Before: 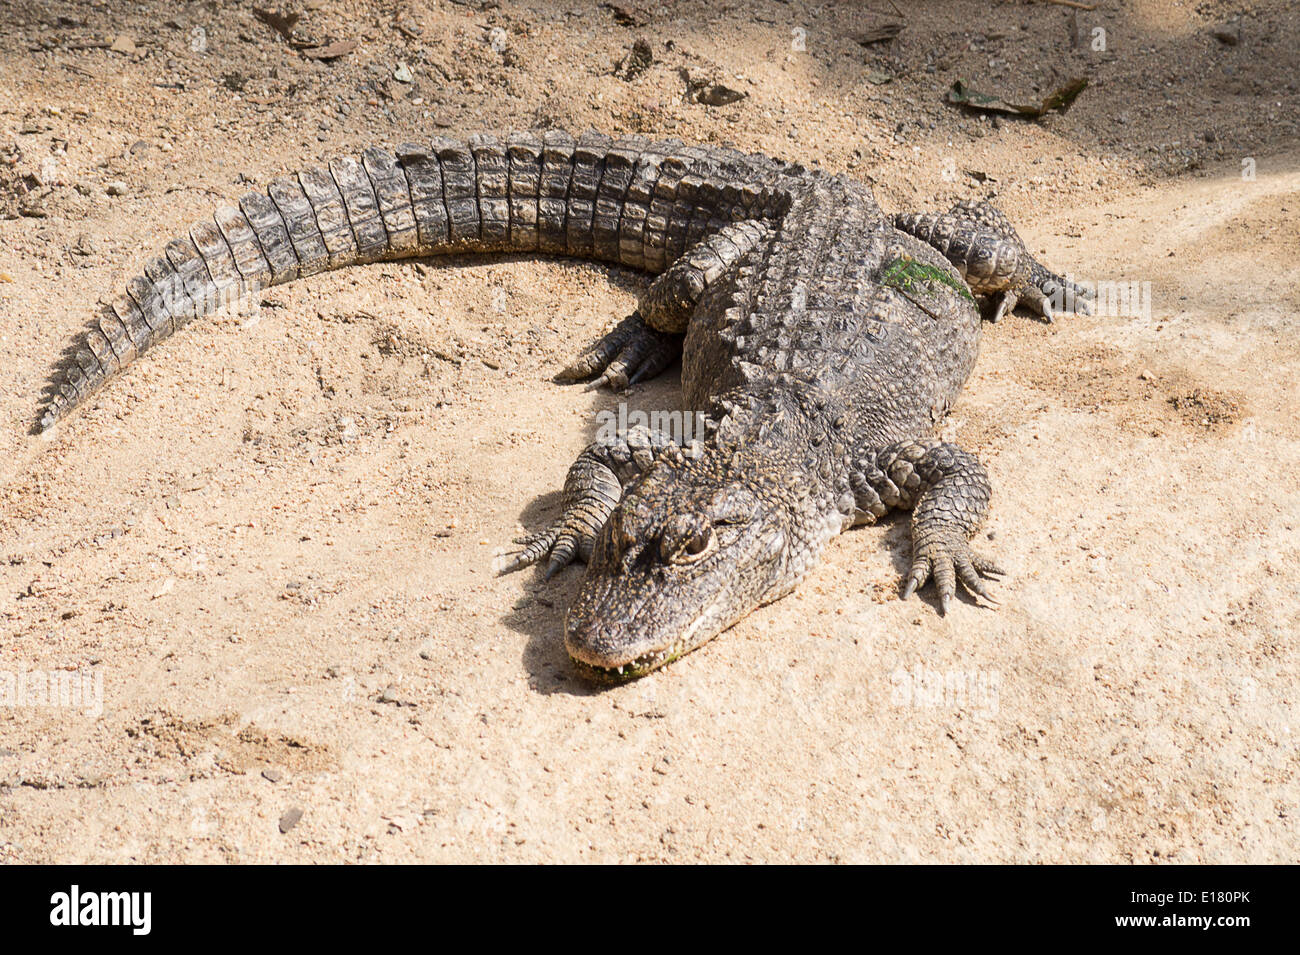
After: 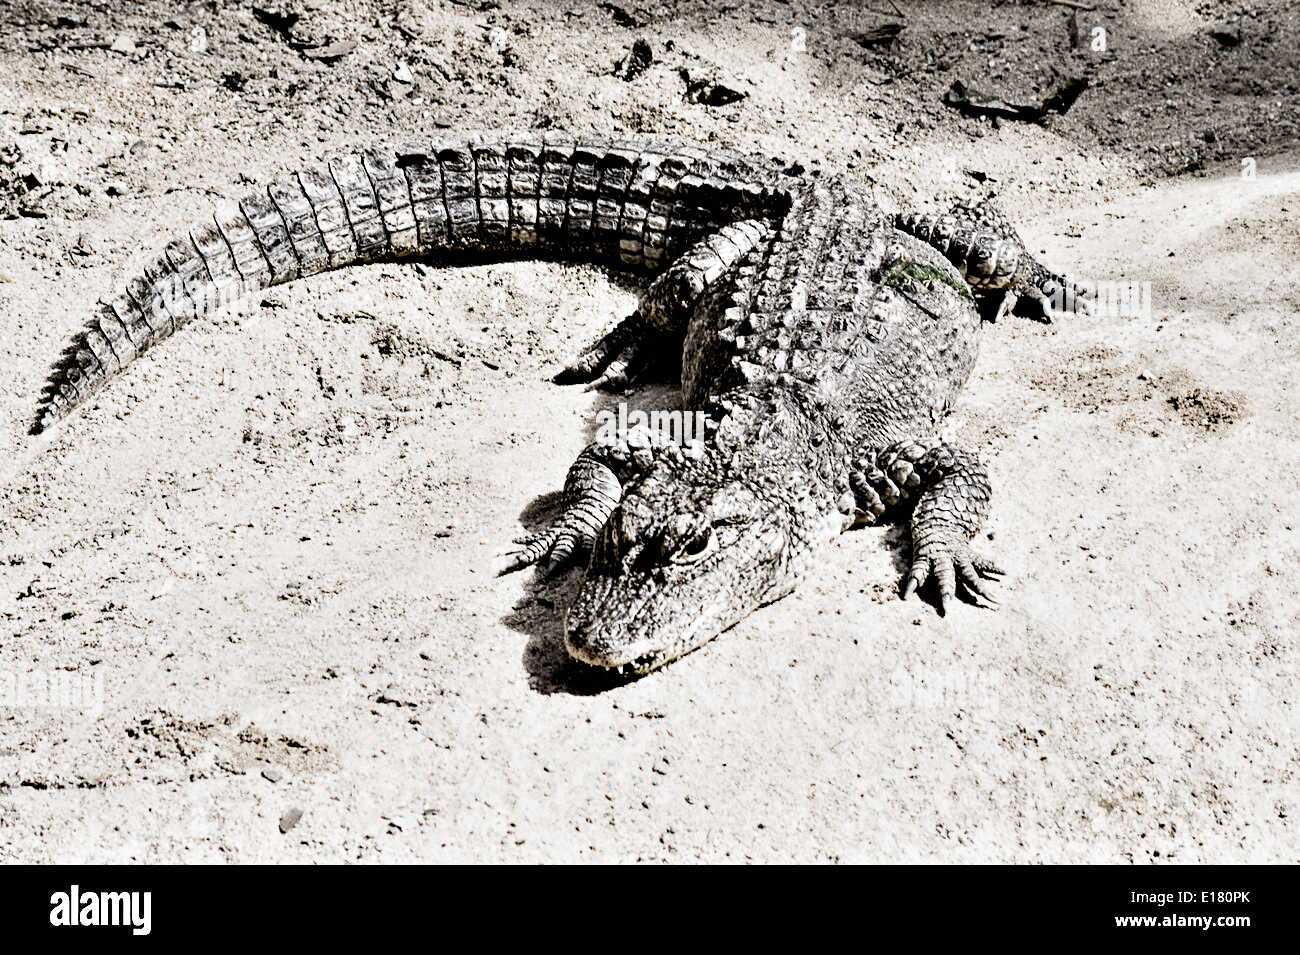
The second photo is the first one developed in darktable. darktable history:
exposure: exposure 0.564 EV, compensate highlight preservation false
filmic rgb: black relative exposure -5.04 EV, white relative exposure 4 EV, hardness 2.88, contrast 1.195, highlights saturation mix -29.51%, preserve chrominance no, color science v5 (2021)
contrast equalizer: octaves 7, y [[0.48, 0.654, 0.731, 0.706, 0.772, 0.382], [0.55 ×6], [0 ×6], [0 ×6], [0 ×6]], mix 0.808
